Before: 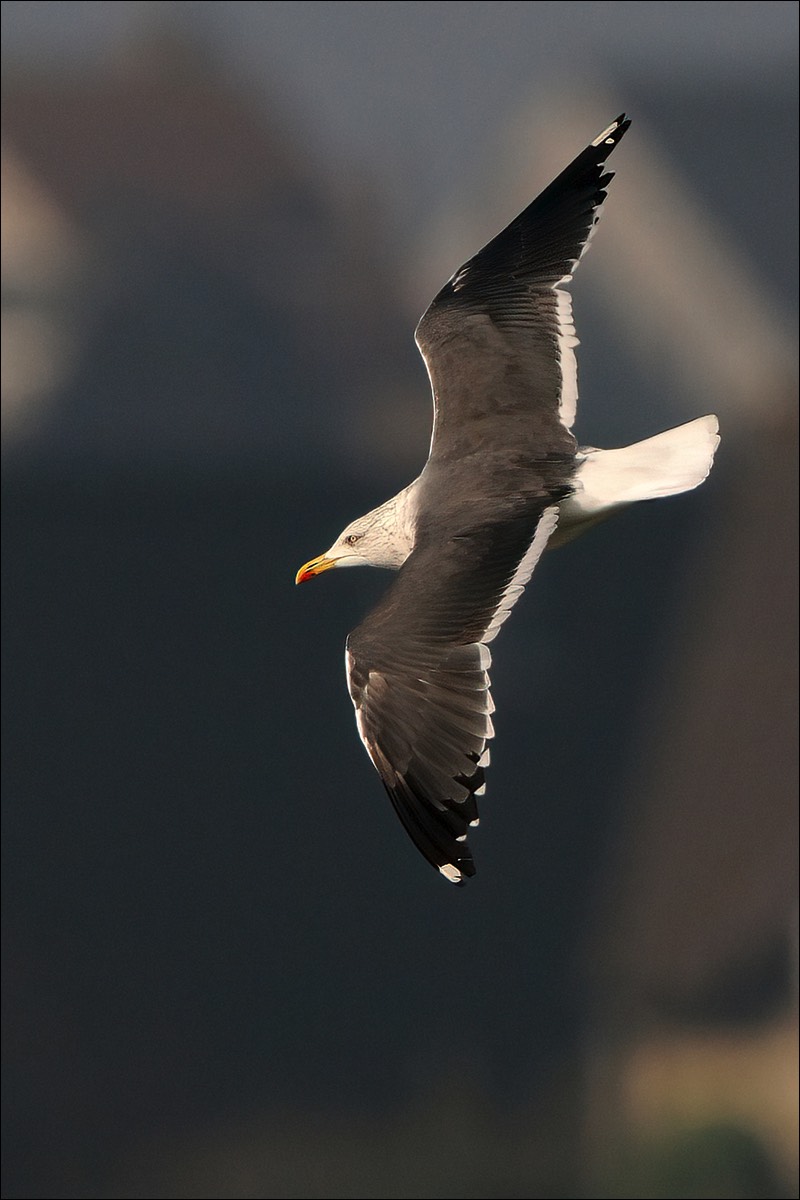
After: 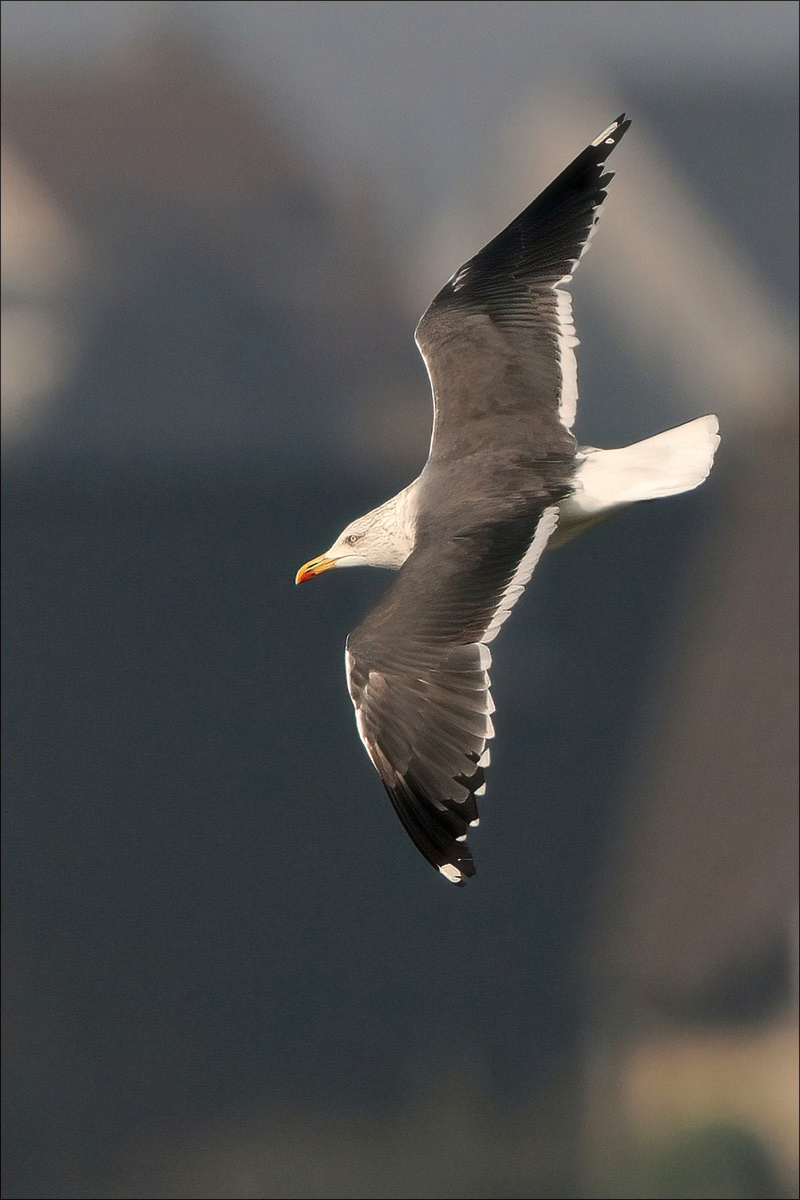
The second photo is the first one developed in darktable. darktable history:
haze removal: strength -0.1, adaptive false
shadows and highlights: shadows 20.91, highlights -82.73, soften with gaussian
